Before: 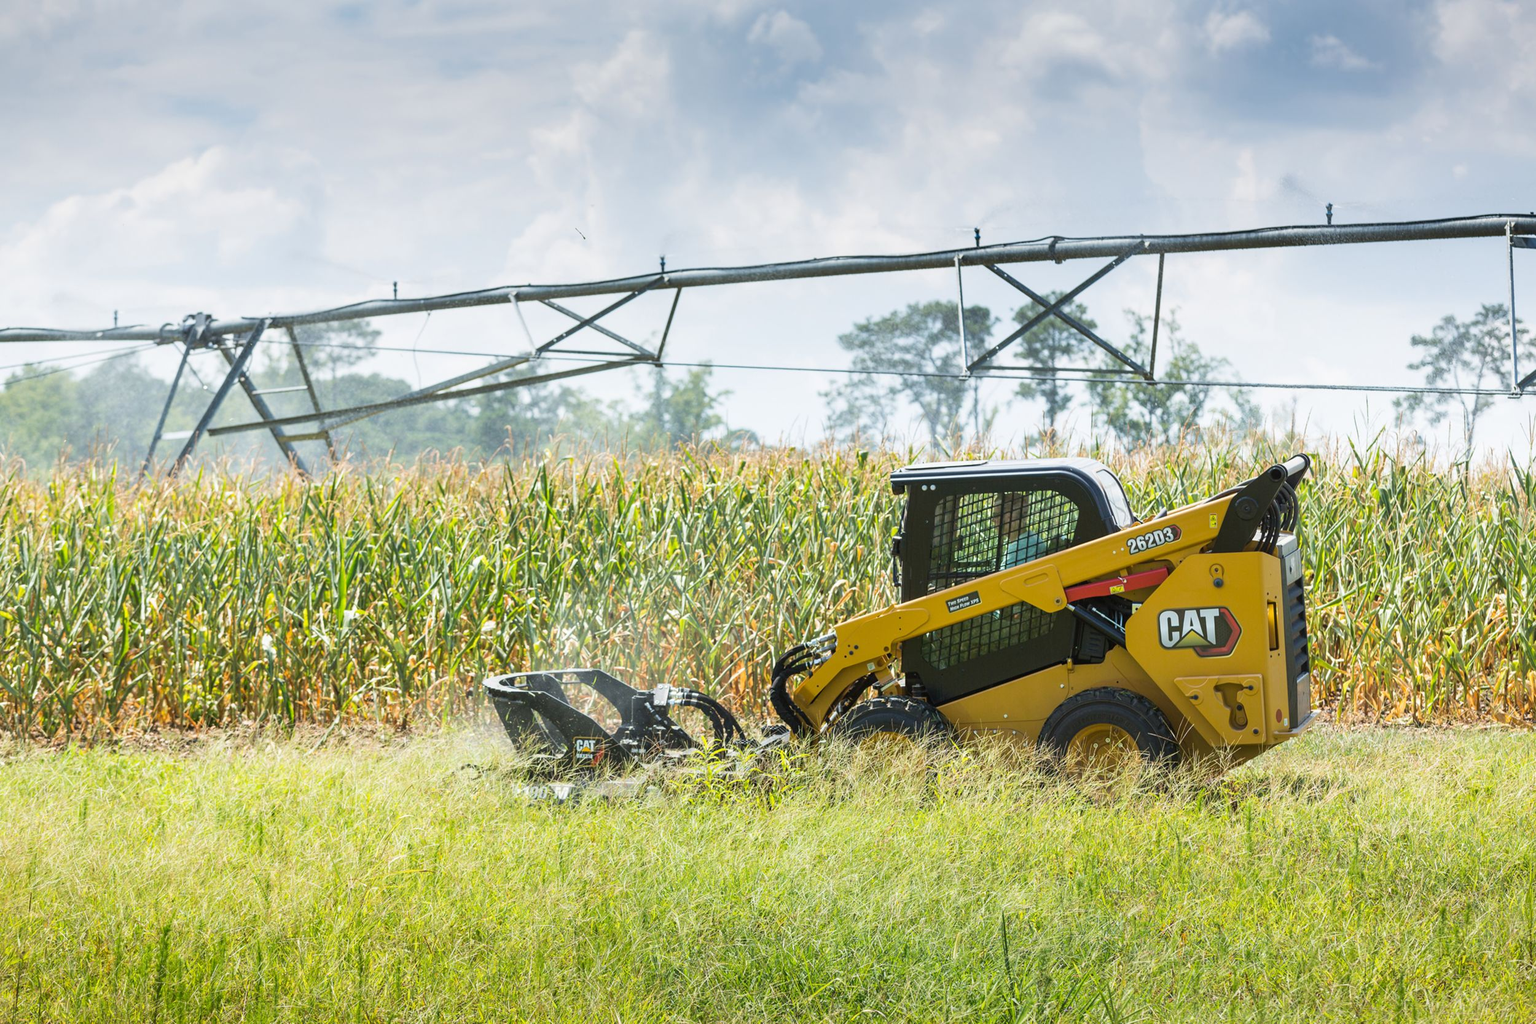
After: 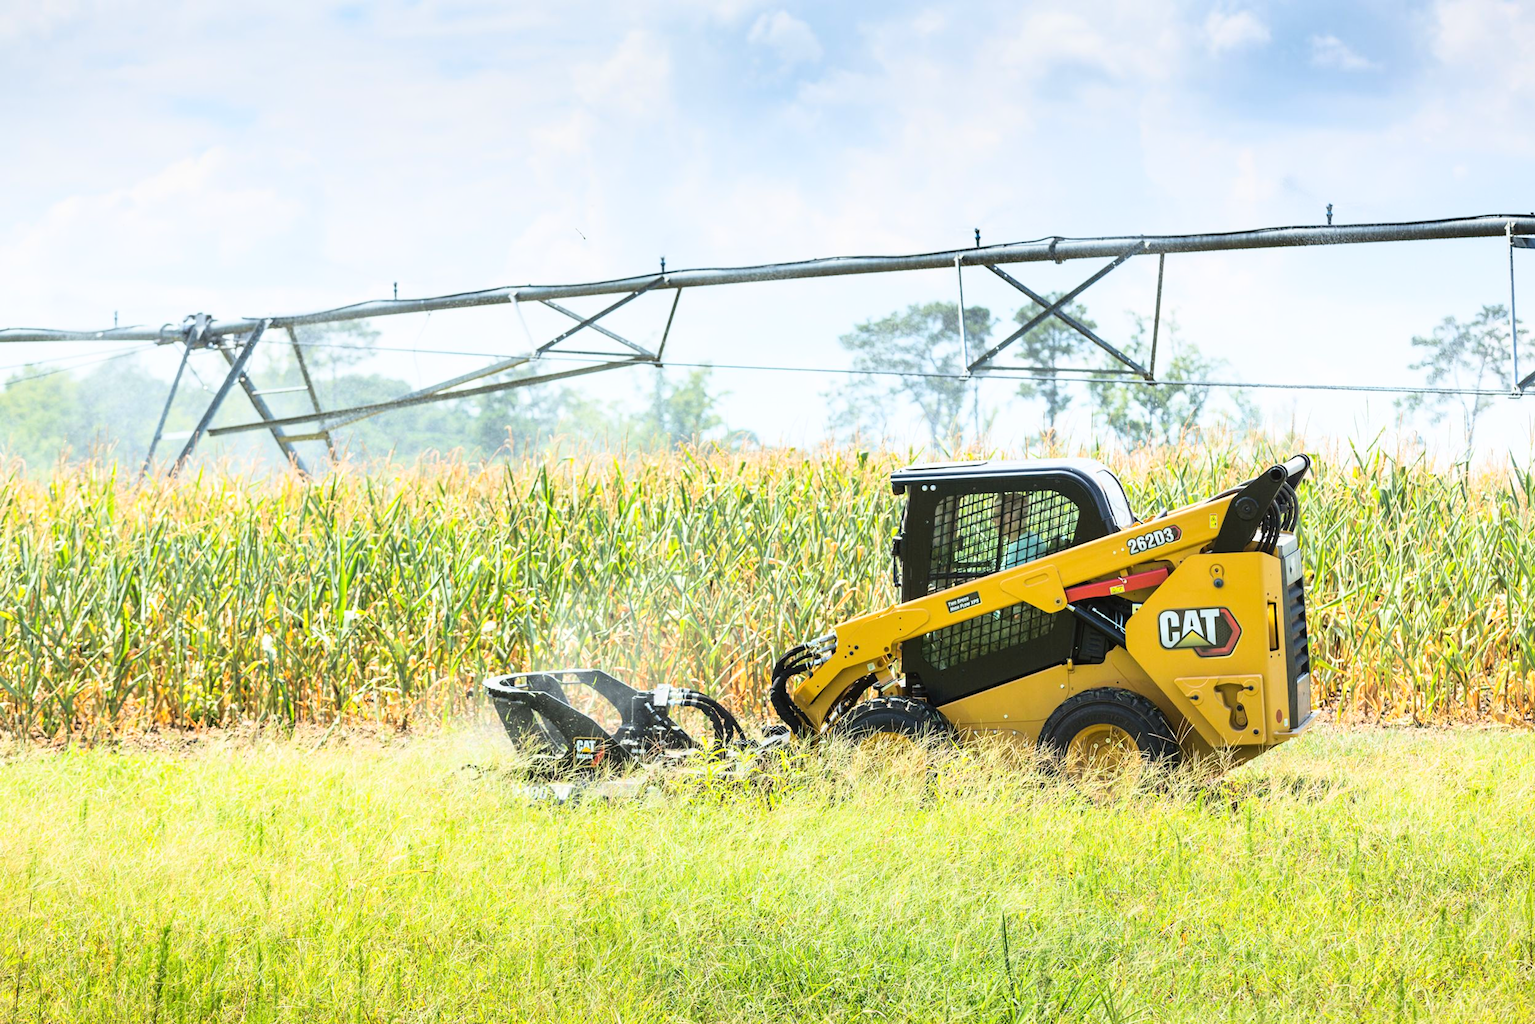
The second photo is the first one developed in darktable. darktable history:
tone equalizer: edges refinement/feathering 500, mask exposure compensation -1.57 EV, preserve details no
base curve: curves: ch0 [(0, 0) (0.028, 0.03) (0.121, 0.232) (0.46, 0.748) (0.859, 0.968) (1, 1)]
